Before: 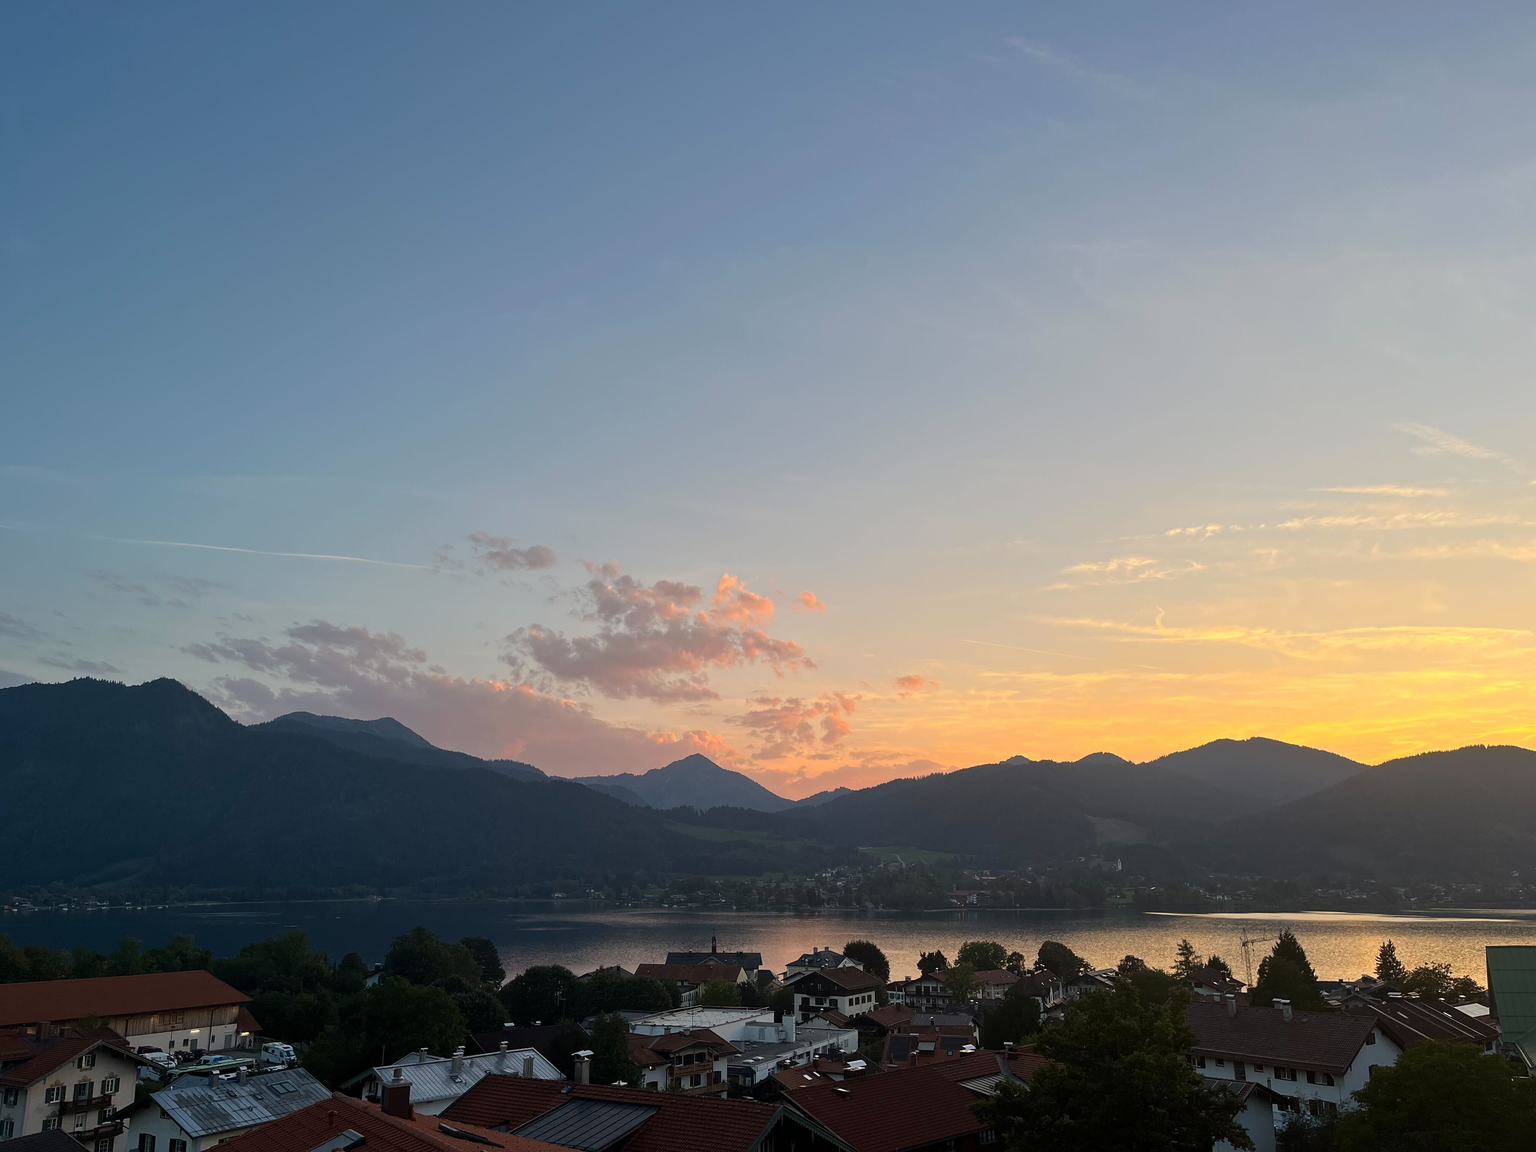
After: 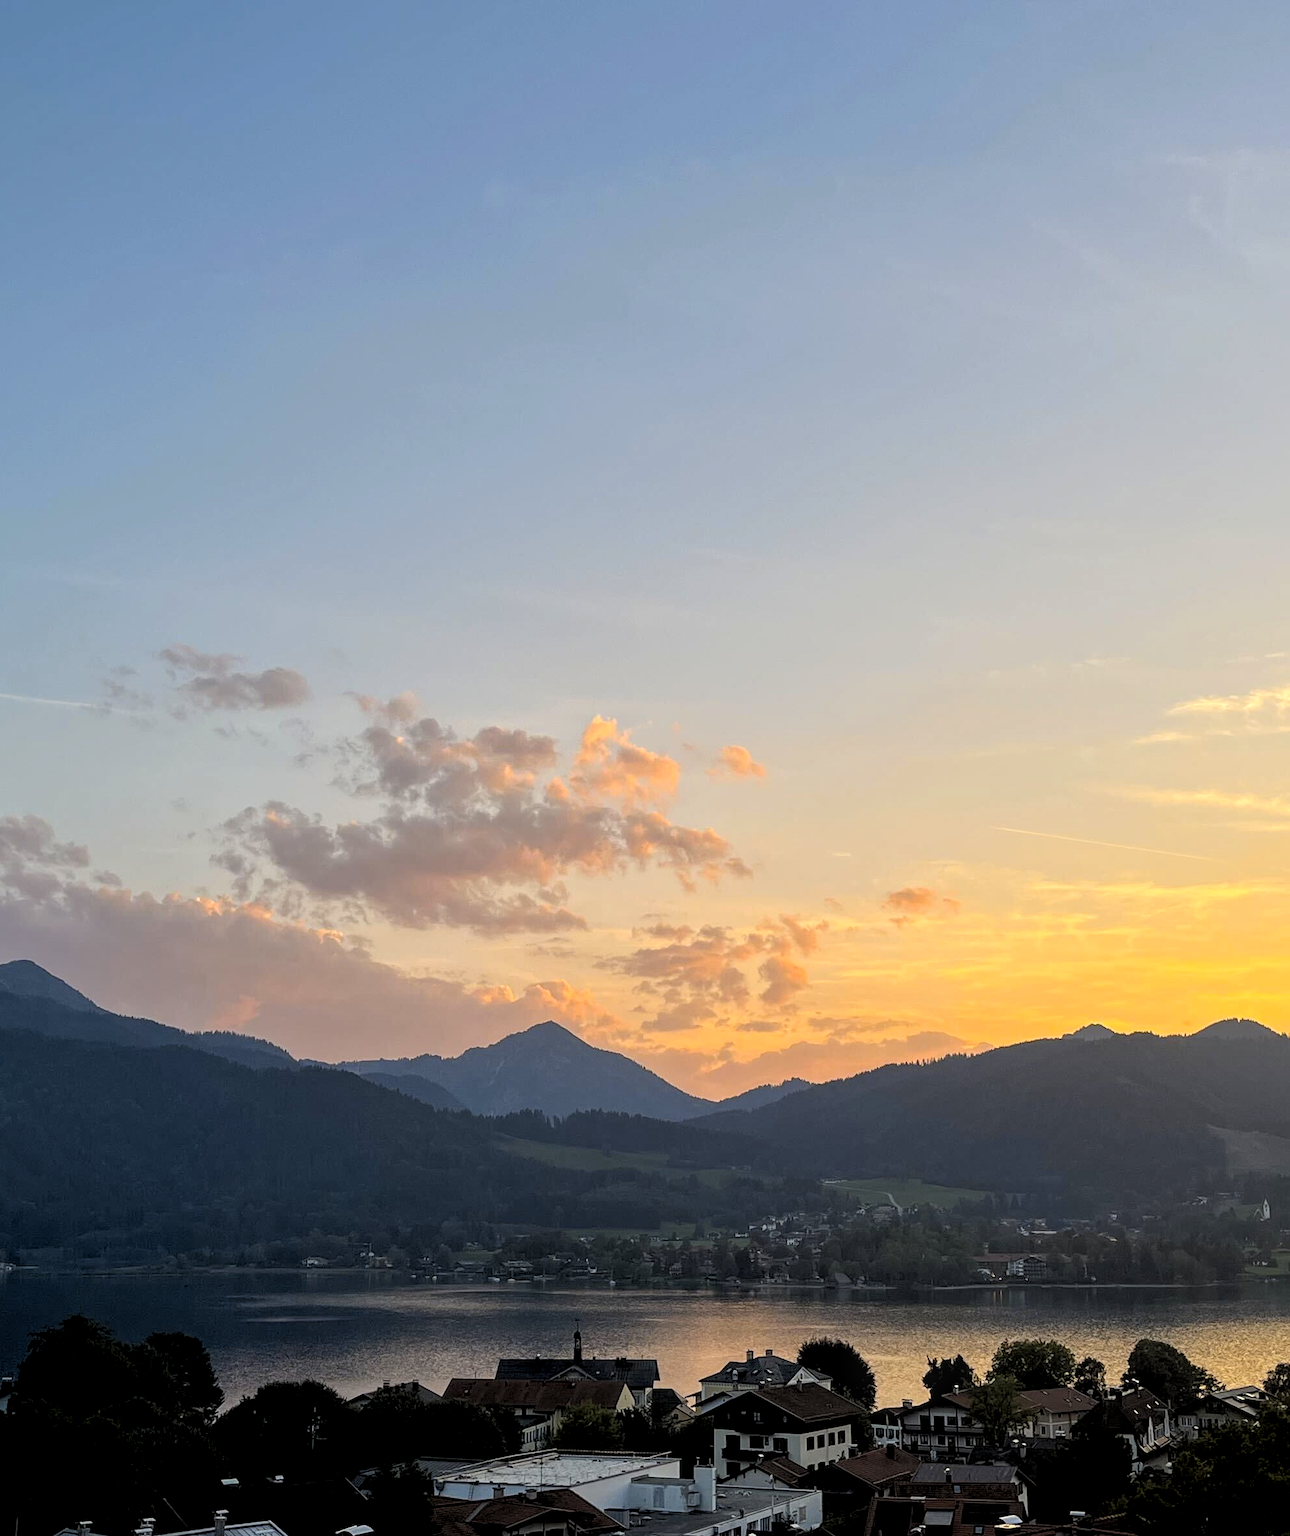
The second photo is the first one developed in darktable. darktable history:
crop and rotate: angle 0.02°, left 24.353%, top 13.219%, right 26.156%, bottom 8.224%
rgb levels: levels [[0.01, 0.419, 0.839], [0, 0.5, 1], [0, 0.5, 1]]
local contrast: on, module defaults
color contrast: green-magenta contrast 0.85, blue-yellow contrast 1.25, unbound 0
